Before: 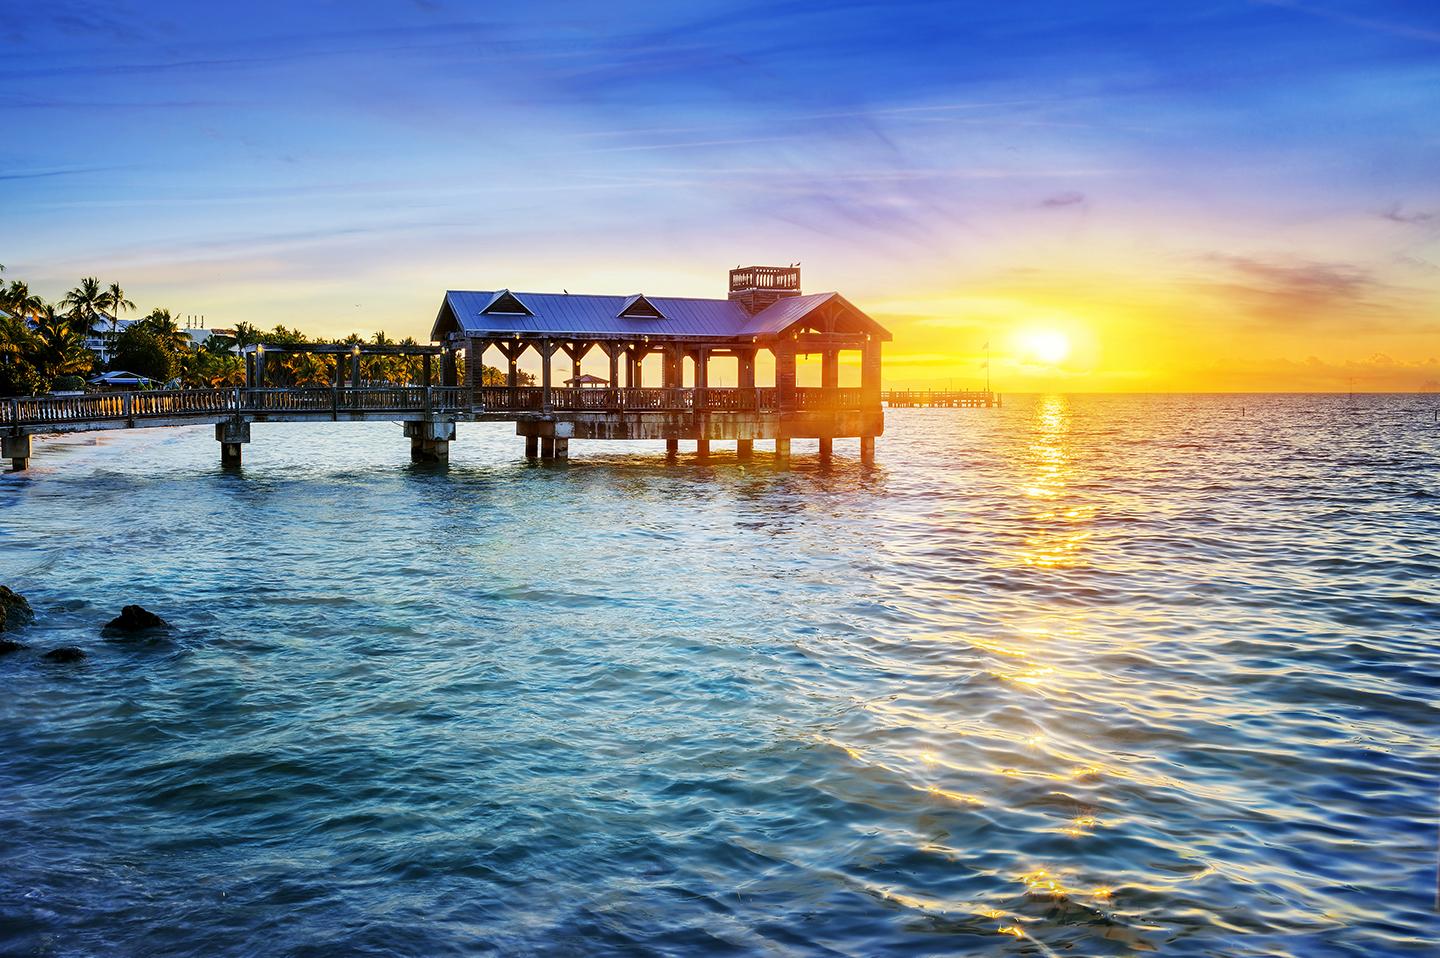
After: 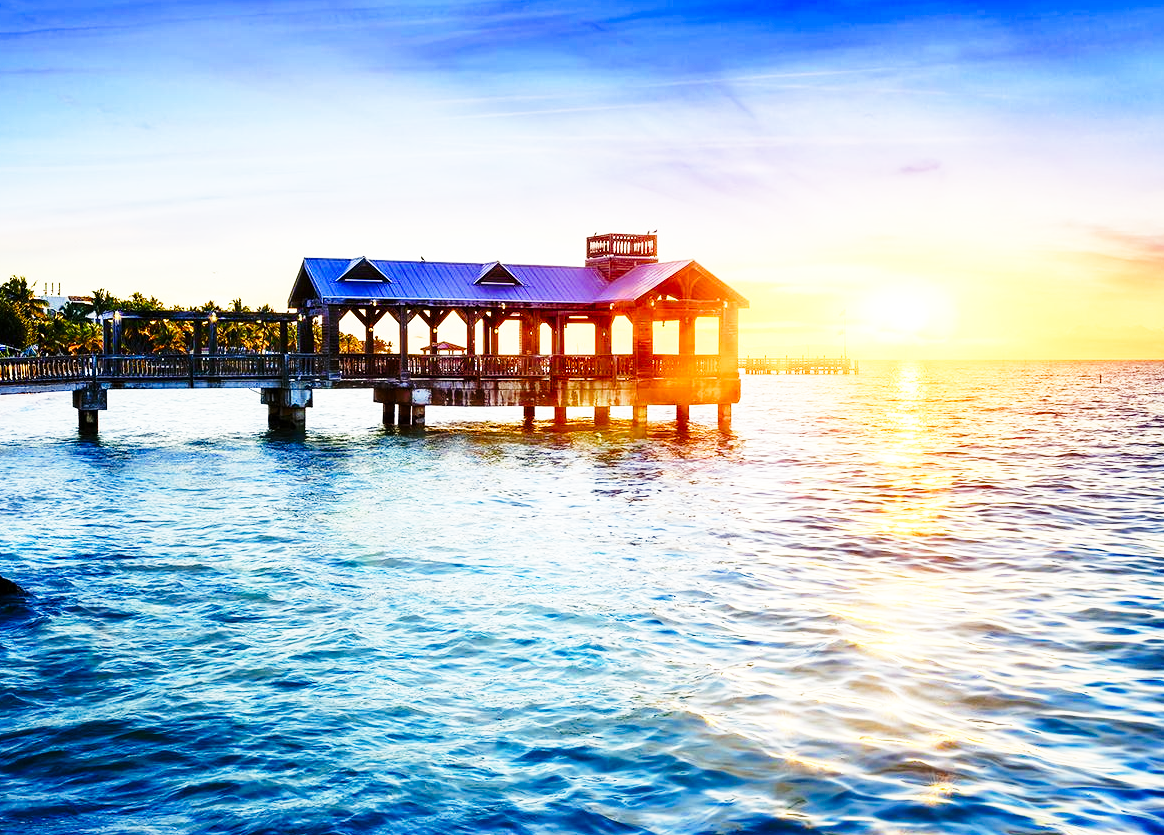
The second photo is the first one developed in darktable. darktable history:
color balance rgb: shadows lift › luminance -21.913%, shadows lift › chroma 6.583%, shadows lift › hue 270.98°, power › luminance -3.568%, power › hue 142.86°, linear chroma grading › shadows -2.609%, linear chroma grading › highlights -2.871%, perceptual saturation grading › global saturation 20%, perceptual saturation grading › highlights -50.195%, perceptual saturation grading › shadows 30.665%, global vibrance 20%
base curve: curves: ch0 [(0, 0) (0.026, 0.03) (0.109, 0.232) (0.351, 0.748) (0.669, 0.968) (1, 1)], exposure shift 0.569, preserve colors none
crop: left 9.971%, top 3.547%, right 9.162%, bottom 9.281%
